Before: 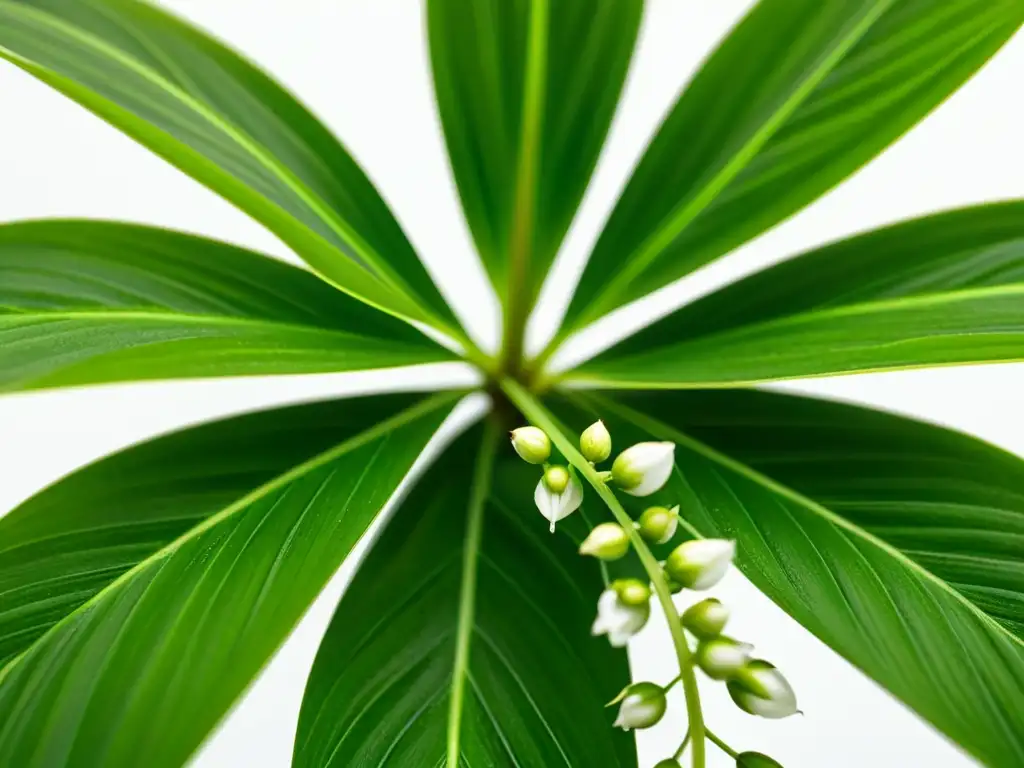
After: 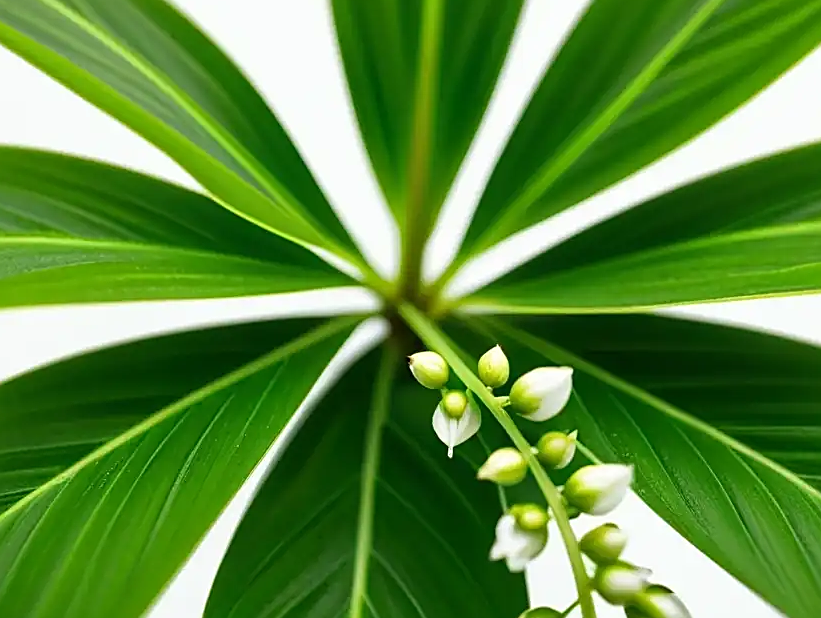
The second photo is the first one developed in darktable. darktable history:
crop and rotate: left 9.977%, top 9.813%, right 9.846%, bottom 9.655%
sharpen: on, module defaults
